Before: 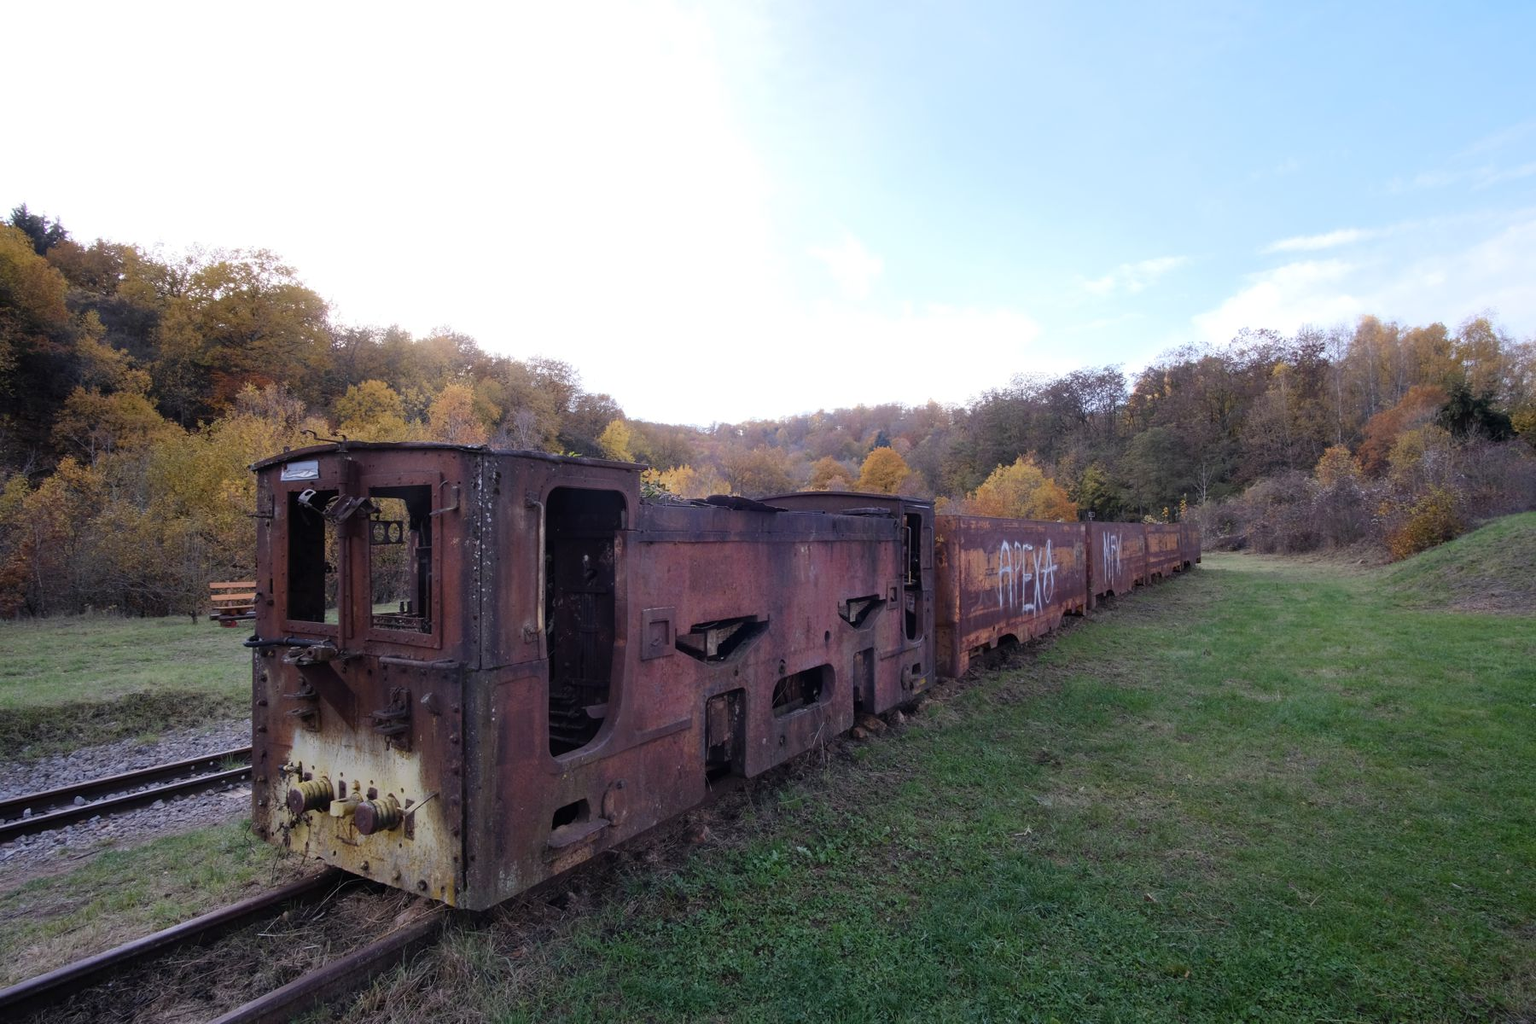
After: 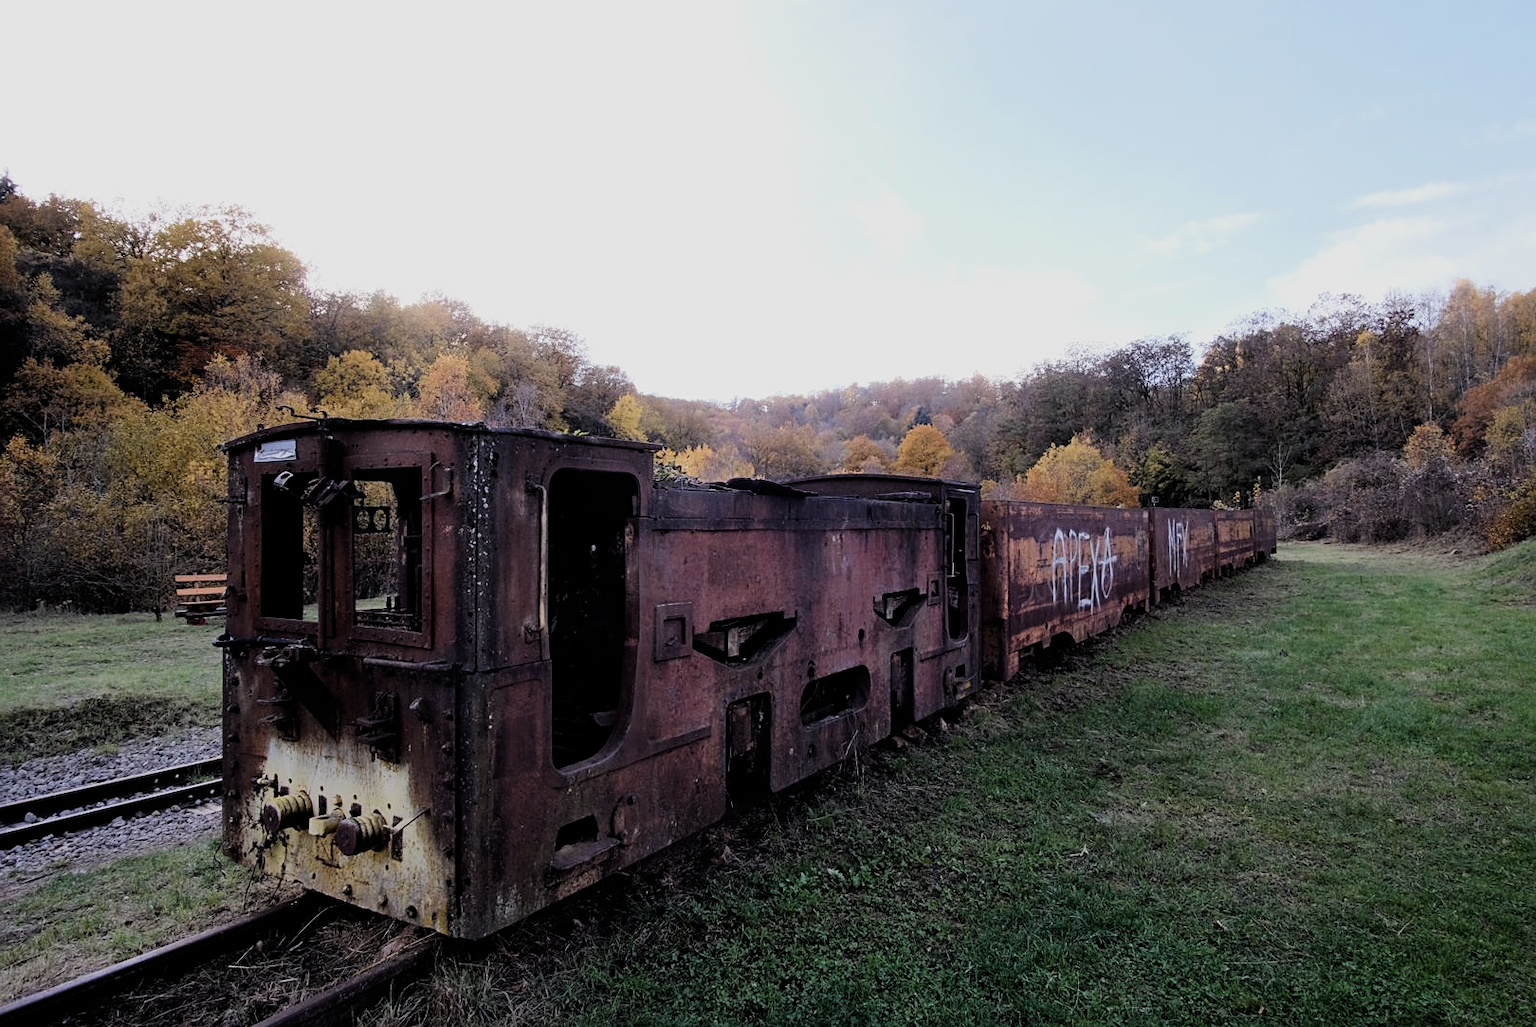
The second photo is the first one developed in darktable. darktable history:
crop: left 3.405%, top 6.374%, right 6.478%, bottom 3.272%
filmic rgb: black relative exposure -5.04 EV, white relative exposure 3.95 EV, hardness 2.9, contrast 1.301, highlights saturation mix -31.16%, iterations of high-quality reconstruction 0
sharpen: radius 2.518, amount 0.32
